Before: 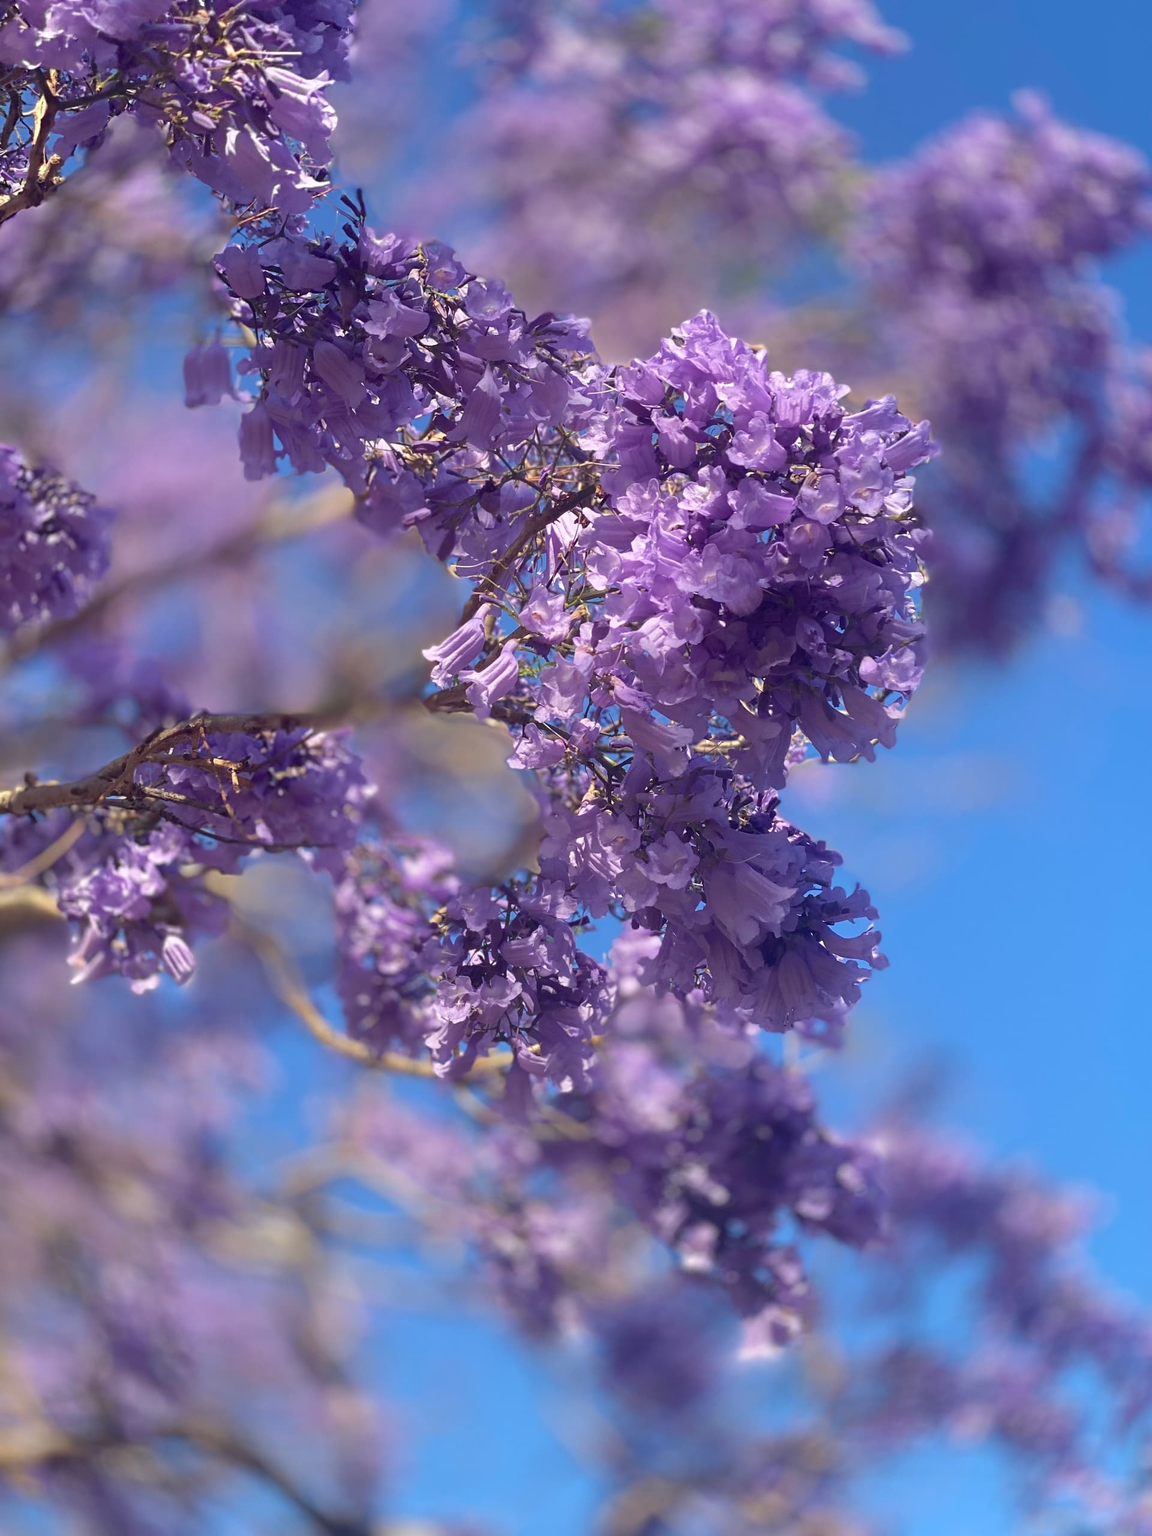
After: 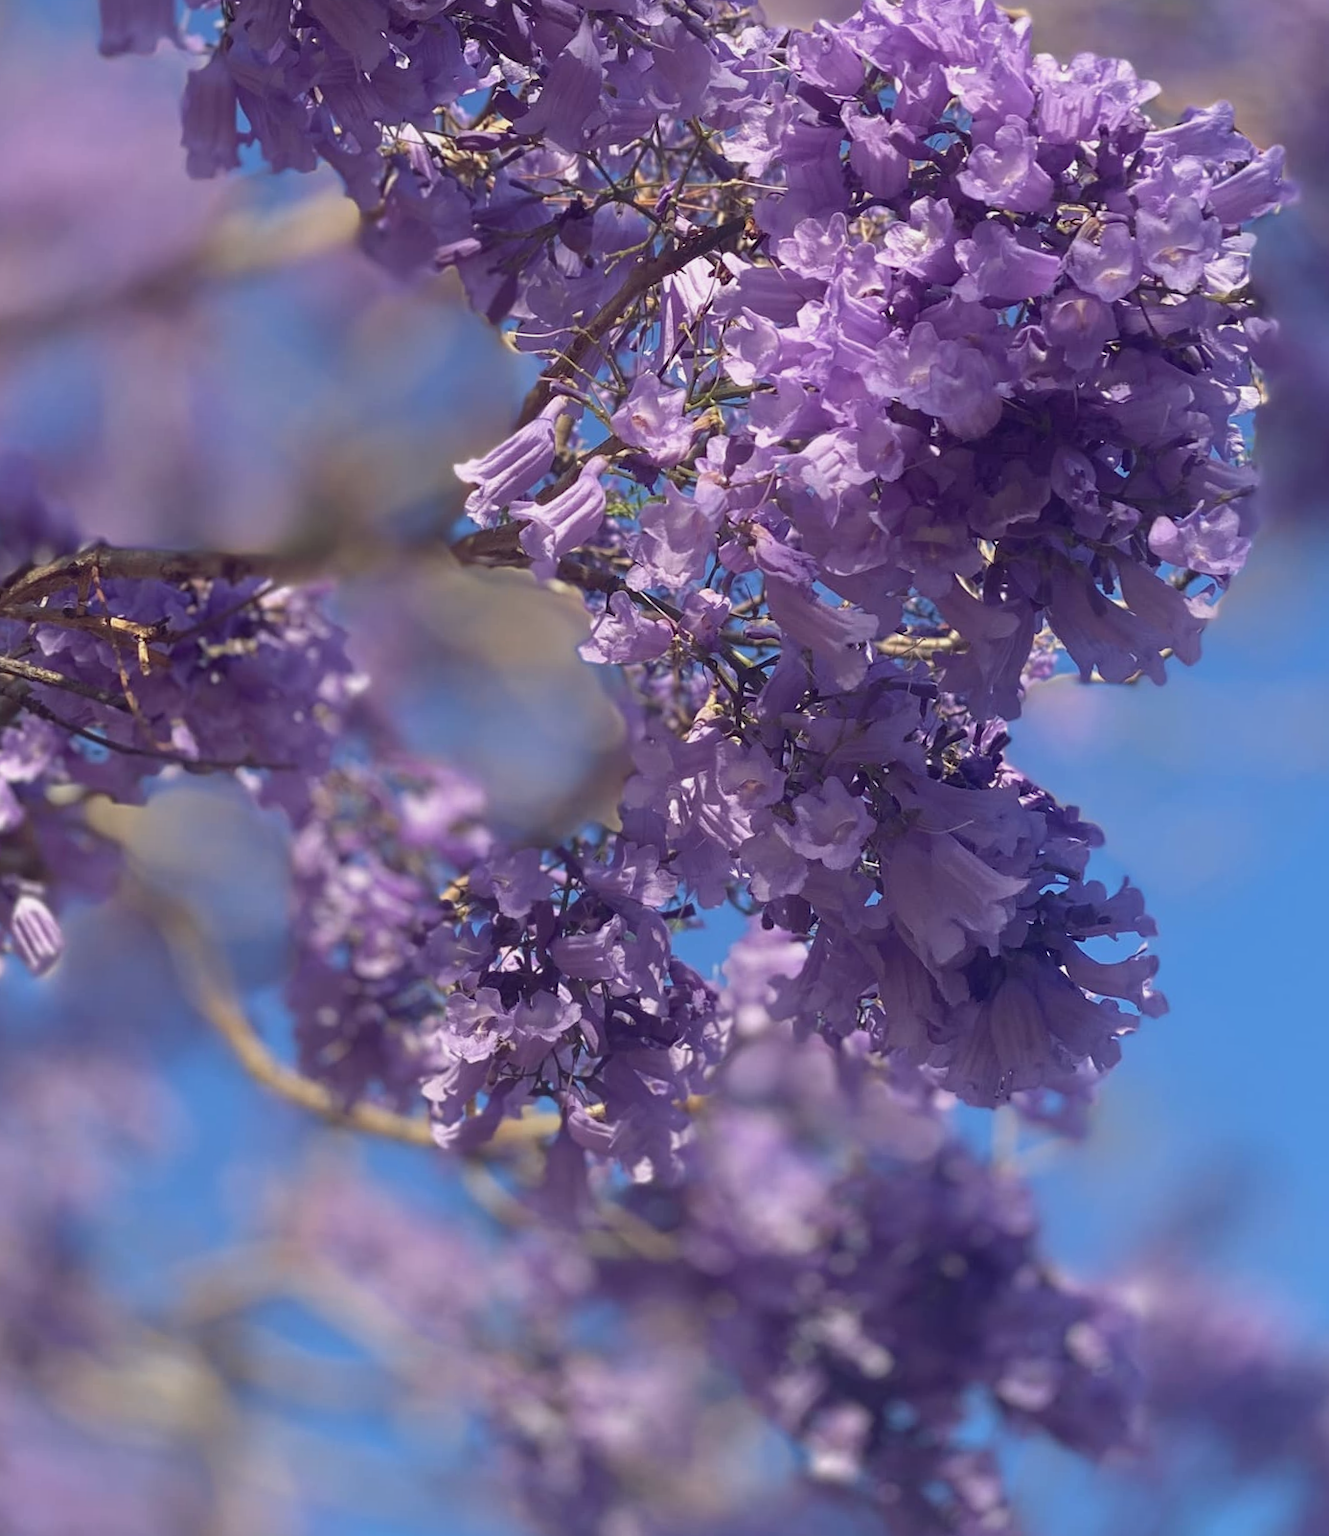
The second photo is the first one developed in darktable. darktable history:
contrast brightness saturation: contrast -0.08, brightness -0.04, saturation -0.11
crop and rotate: angle -3.37°, left 9.79%, top 20.73%, right 12.42%, bottom 11.82%
